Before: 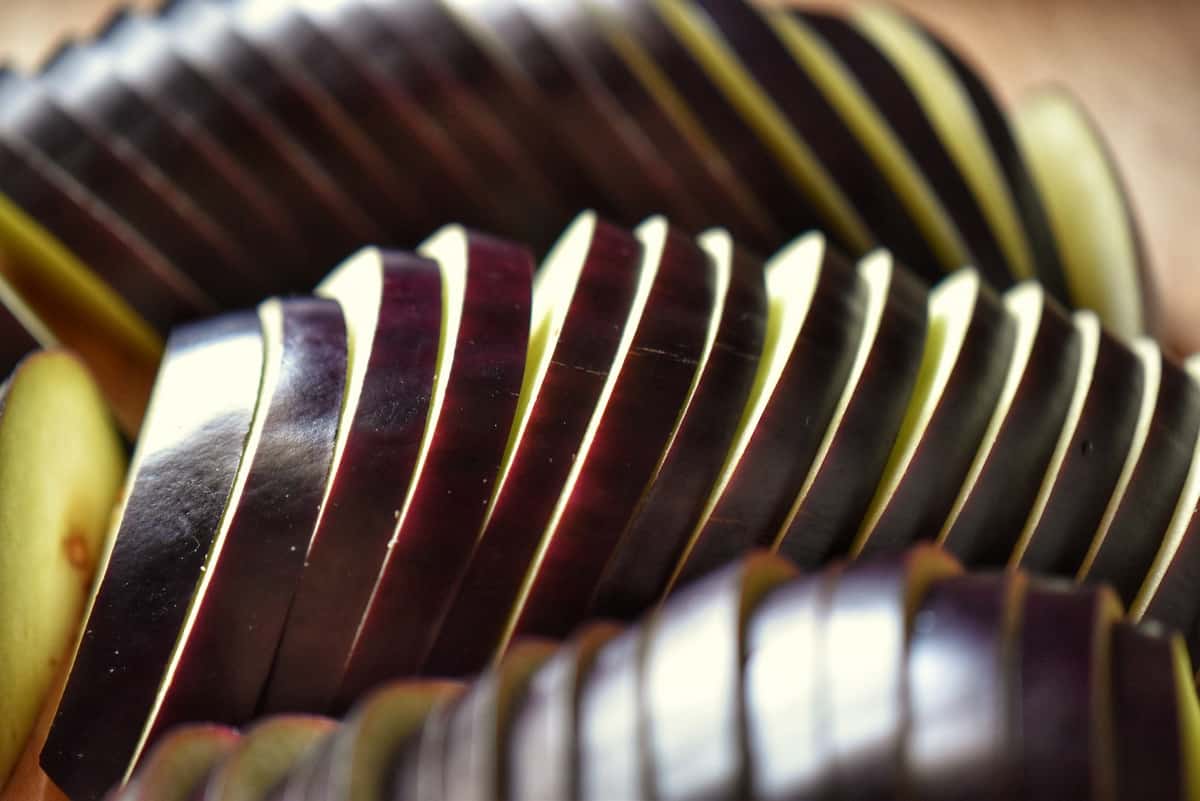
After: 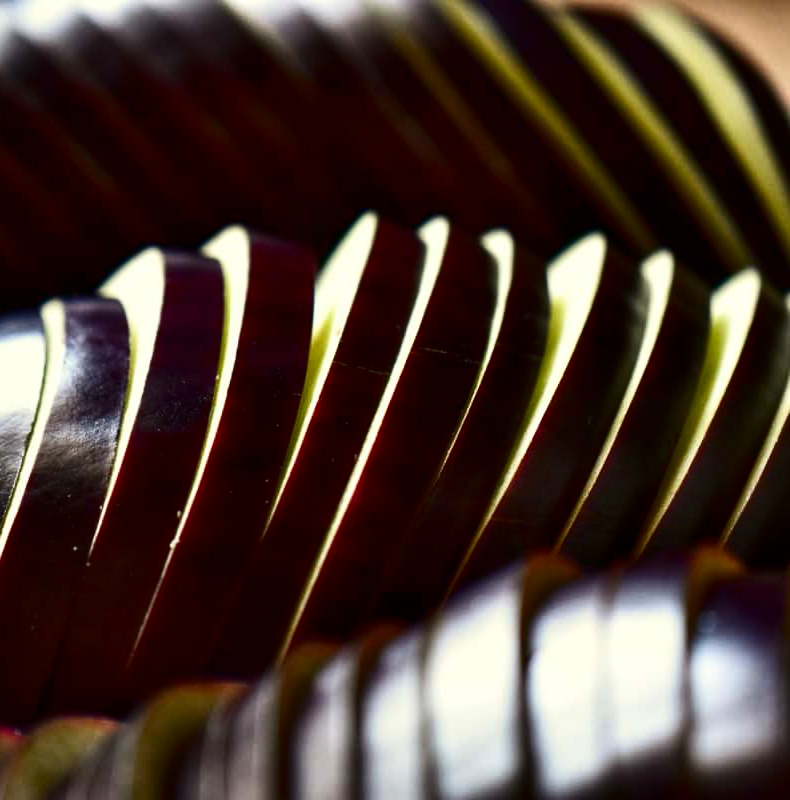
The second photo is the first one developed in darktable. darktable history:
contrast brightness saturation: contrast 0.238, brightness -0.222, saturation 0.137
crop and rotate: left 18.214%, right 15.953%
